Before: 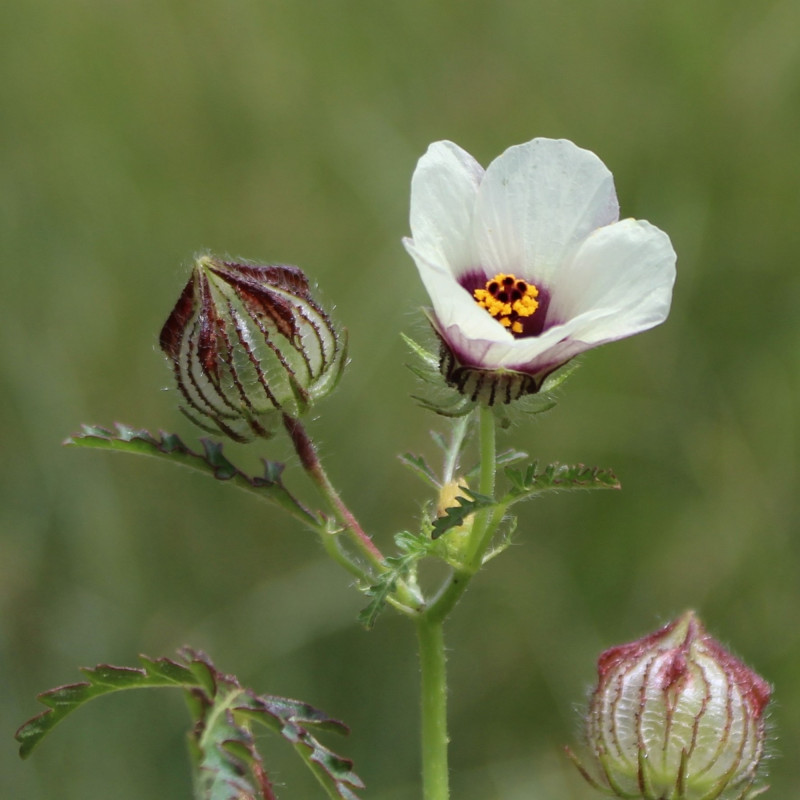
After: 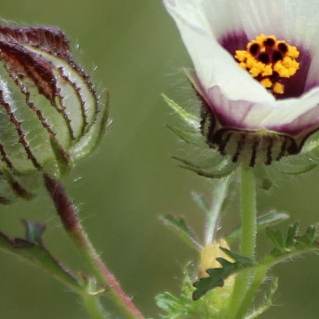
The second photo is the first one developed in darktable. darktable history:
crop: left 30%, top 30%, right 30%, bottom 30%
color zones: curves: ch0 [(0, 0.5) (0.143, 0.5) (0.286, 0.5) (0.429, 0.495) (0.571, 0.437) (0.714, 0.44) (0.857, 0.496) (1, 0.5)]
